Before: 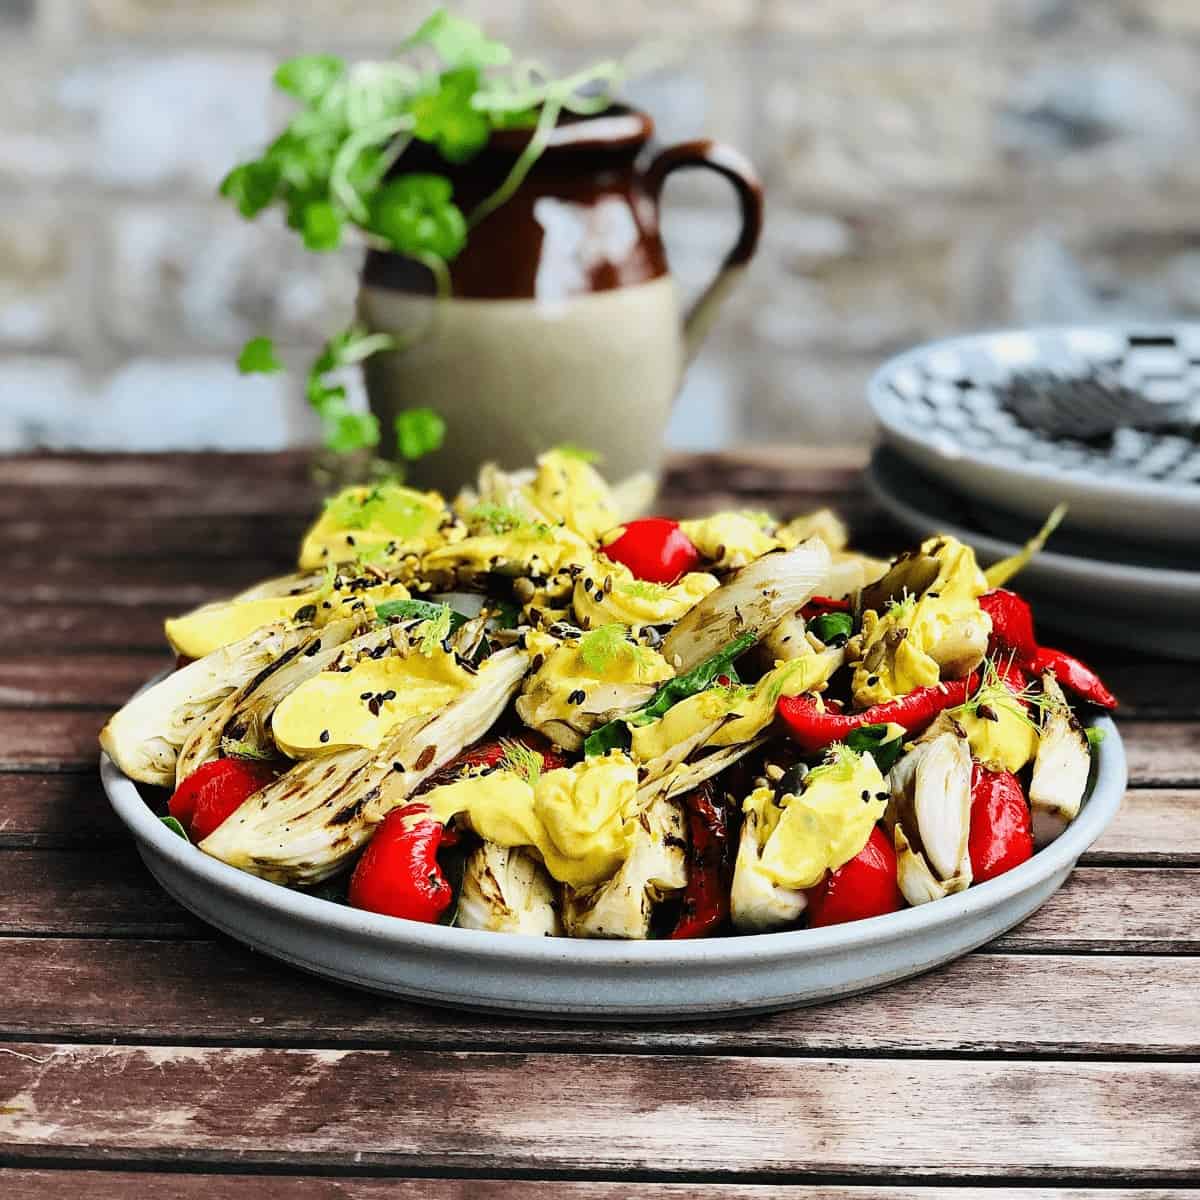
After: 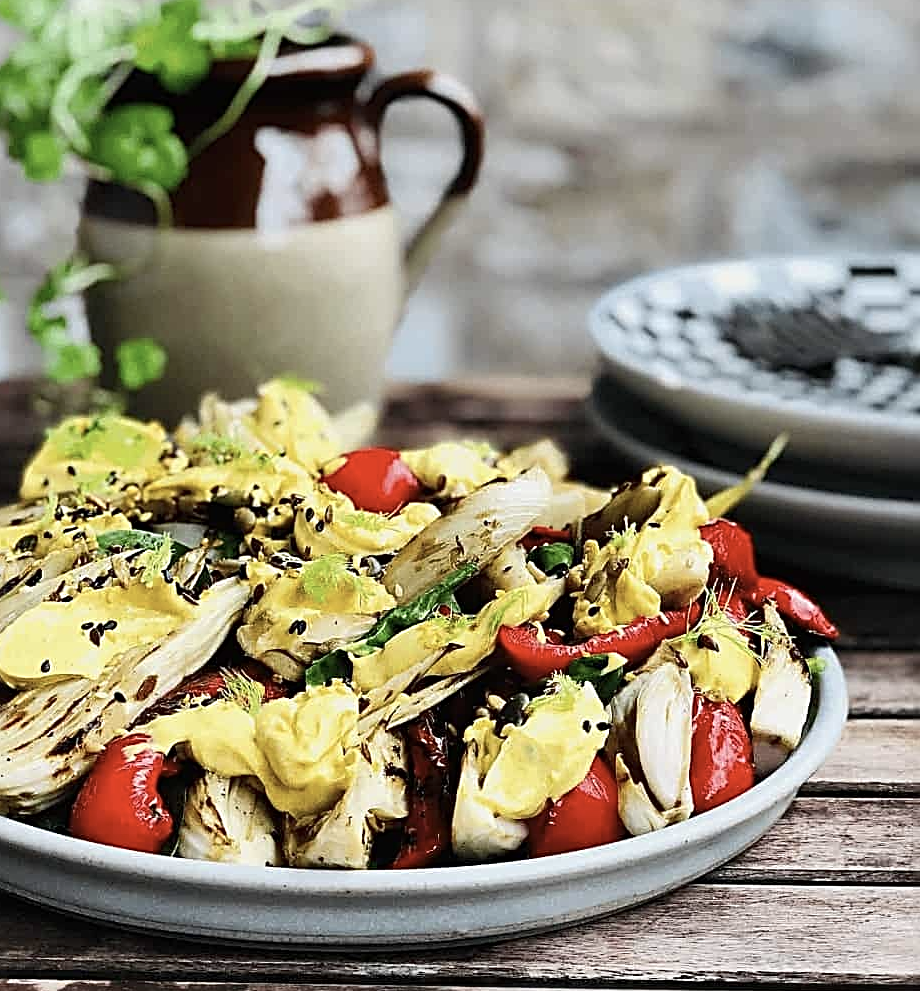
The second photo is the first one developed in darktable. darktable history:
sharpen: radius 2.636, amount 0.669
crop: left 23.324%, top 5.883%, bottom 11.522%
contrast brightness saturation: contrast 0.055, brightness -0.013, saturation -0.225
